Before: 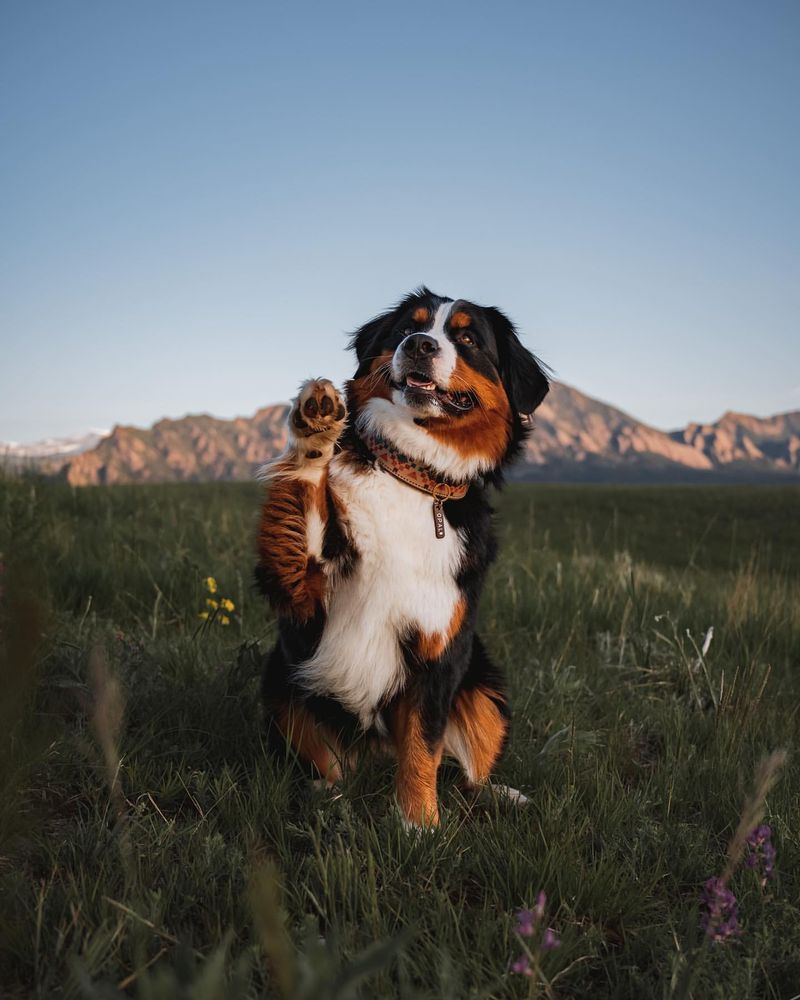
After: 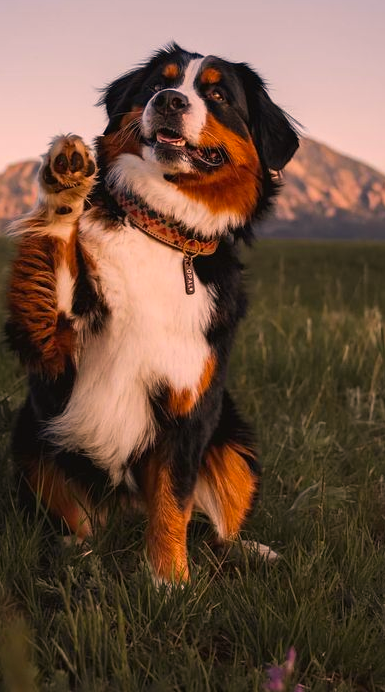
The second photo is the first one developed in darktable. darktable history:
color balance rgb: linear chroma grading › mid-tones 7.632%, perceptual saturation grading › global saturation 0.178%, global vibrance 20%
crop: left 31.332%, top 24.459%, right 20.439%, bottom 6.274%
tone equalizer: edges refinement/feathering 500, mask exposure compensation -1.57 EV, preserve details no
color correction: highlights a* 20.54, highlights b* 19.81
